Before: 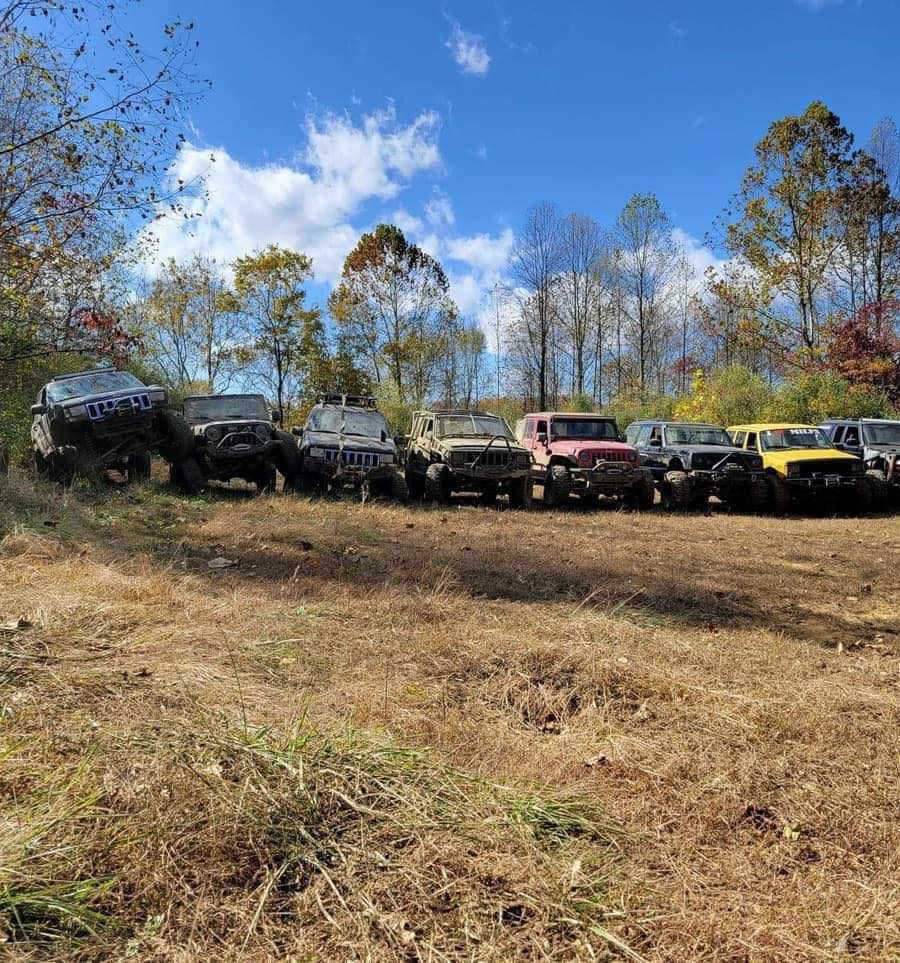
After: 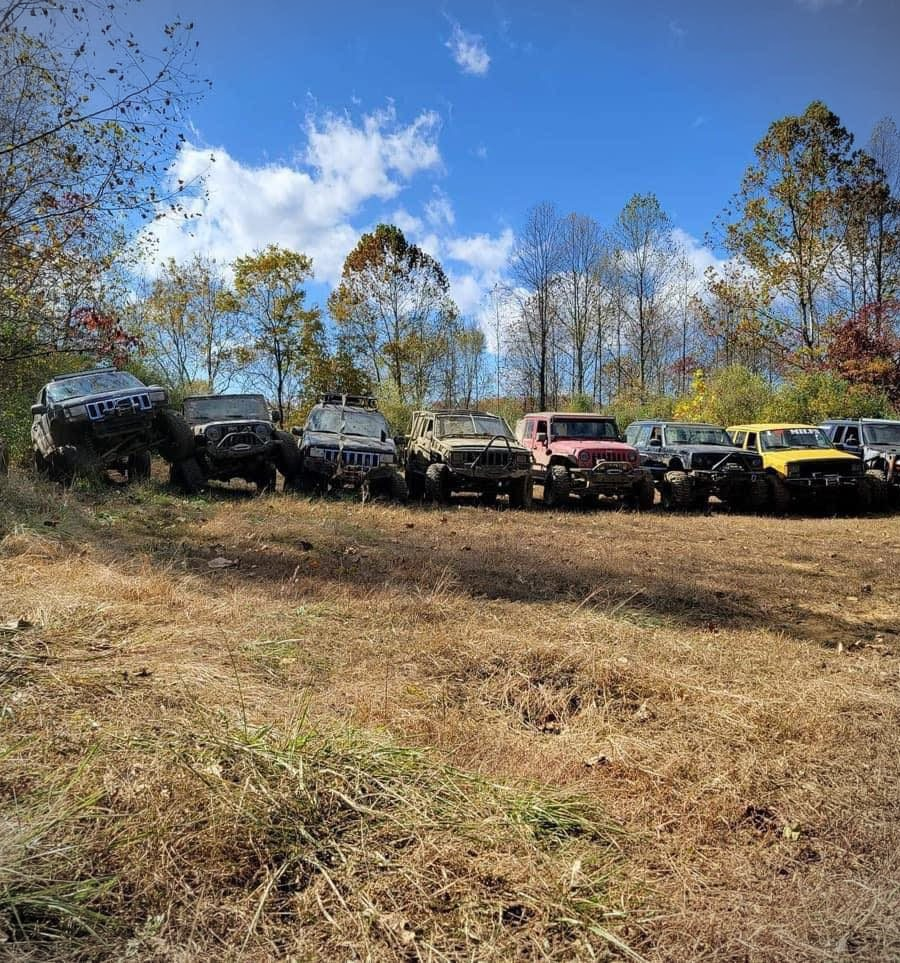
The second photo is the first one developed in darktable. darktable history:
vignetting: fall-off start 91.75%
